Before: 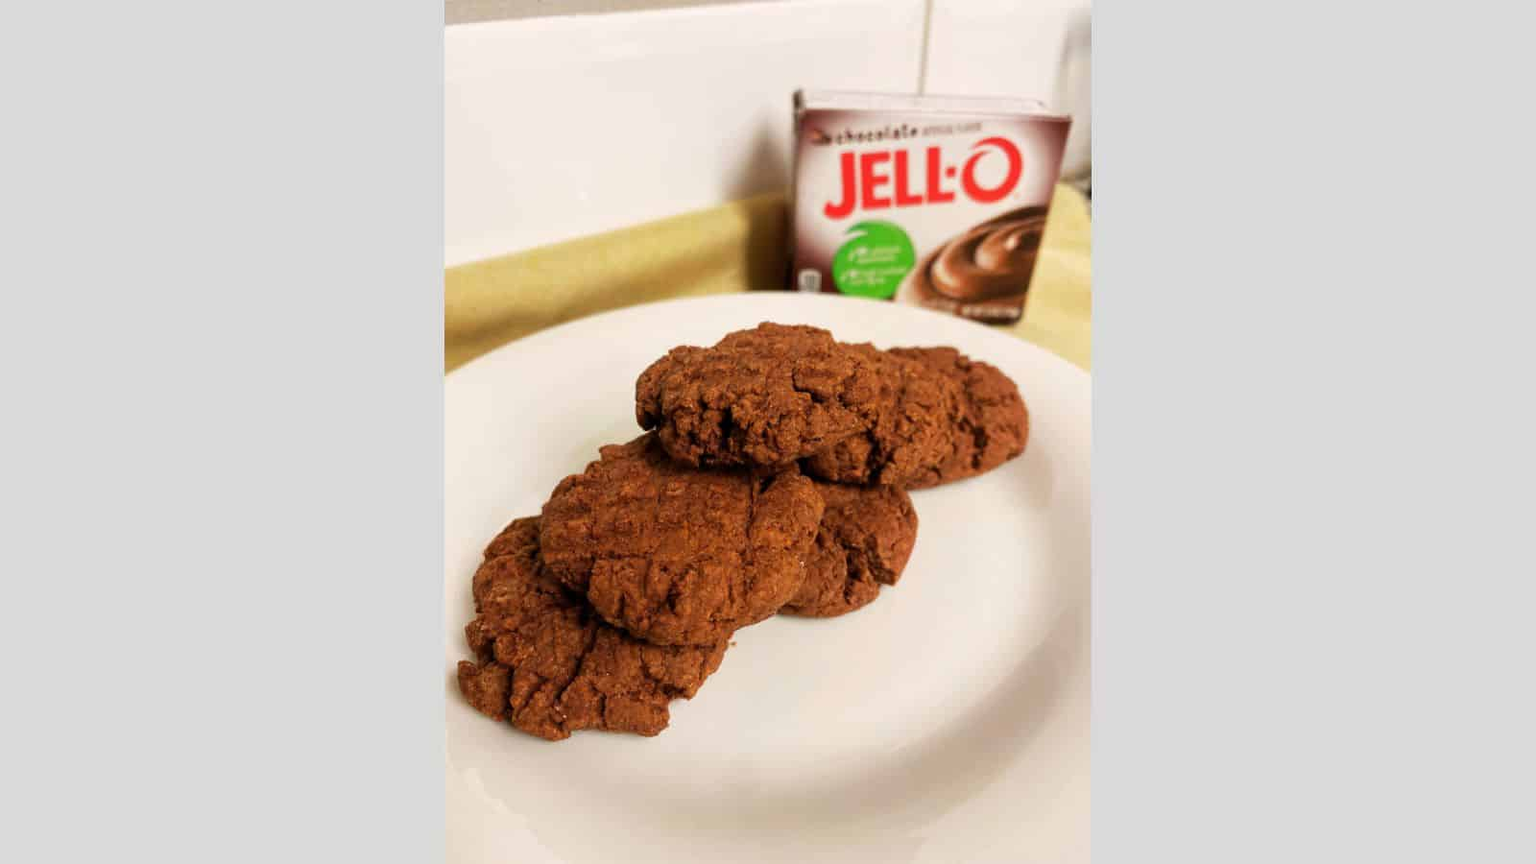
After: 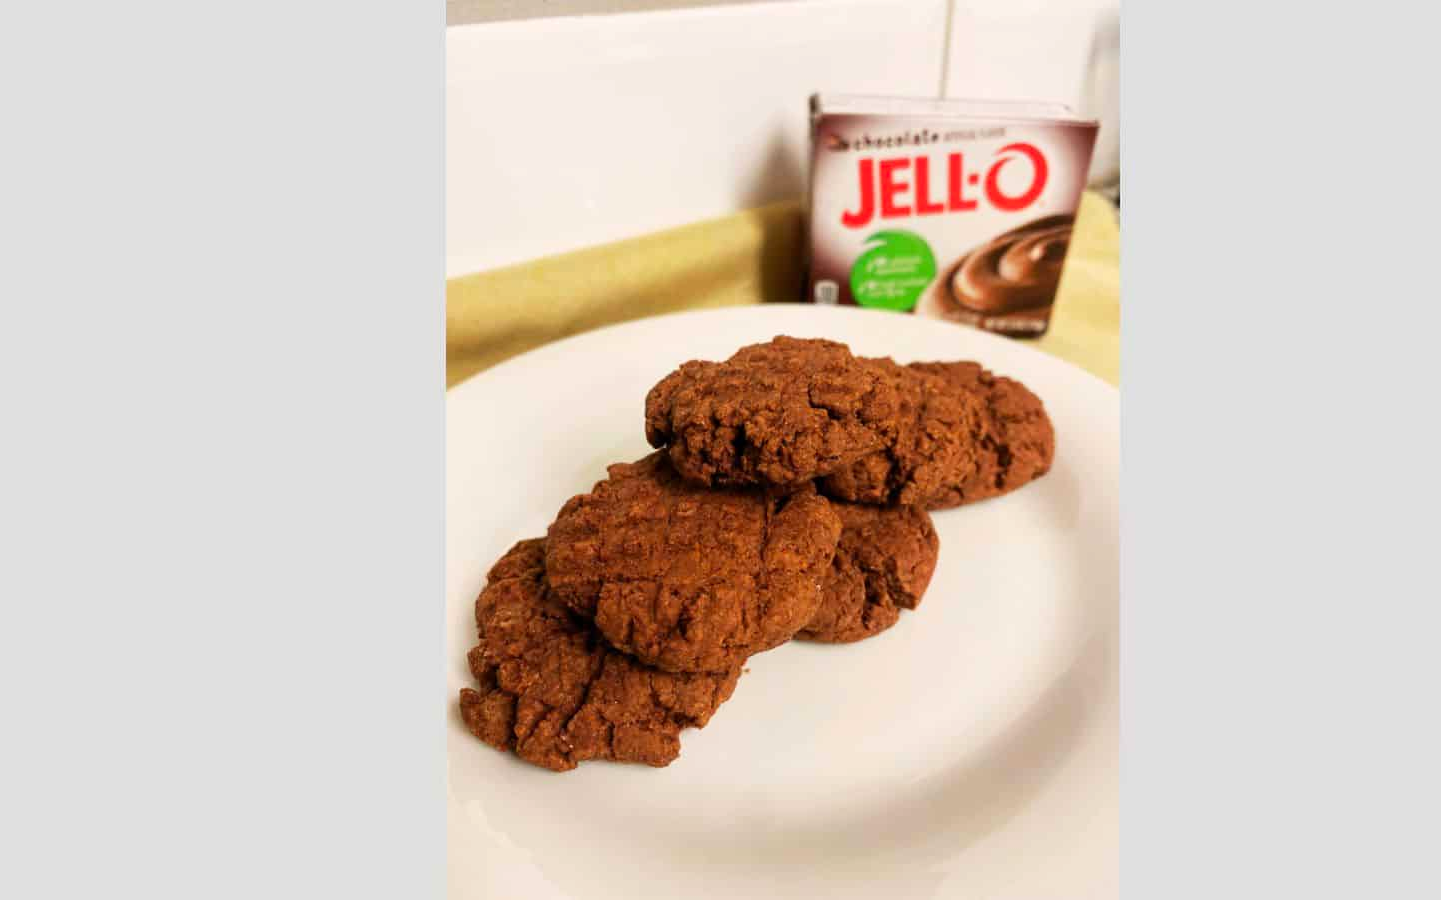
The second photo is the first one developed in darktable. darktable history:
contrast brightness saturation: contrast 0.1, brightness 0.03, saturation 0.09
crop and rotate: left 1.088%, right 8.807%
